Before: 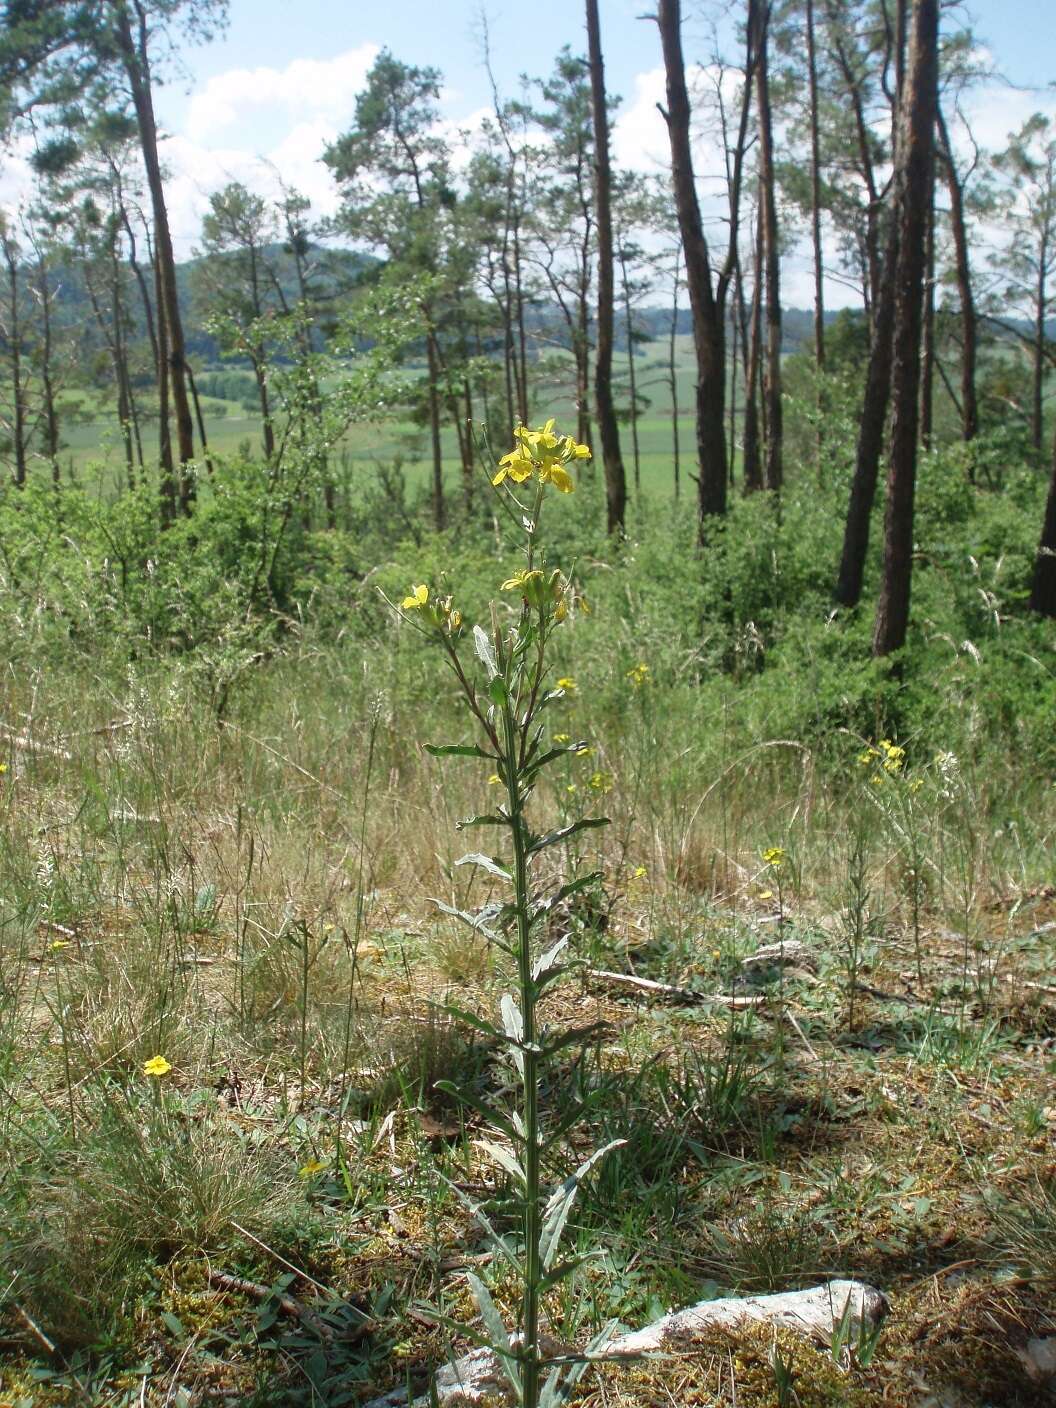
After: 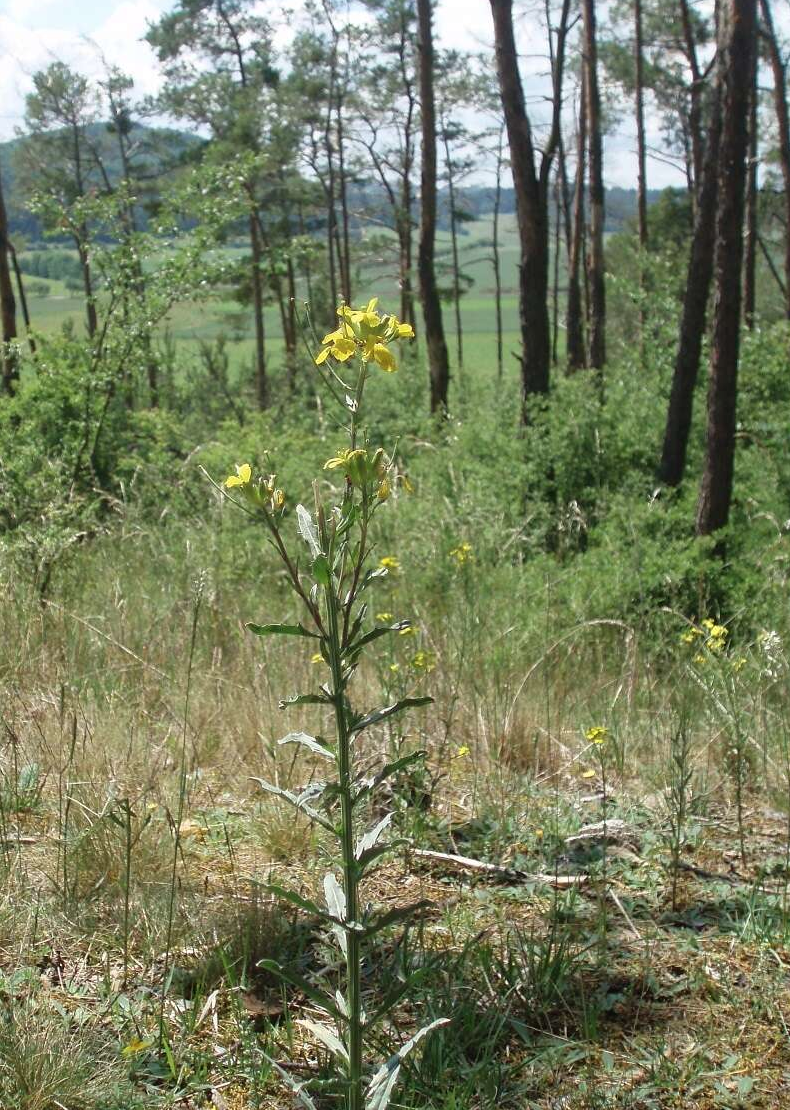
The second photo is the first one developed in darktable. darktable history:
shadows and highlights: shadows 30.86, highlights 0, soften with gaussian
crop: left 16.768%, top 8.653%, right 8.362%, bottom 12.485%
contrast brightness saturation: saturation -0.05
white balance: emerald 1
